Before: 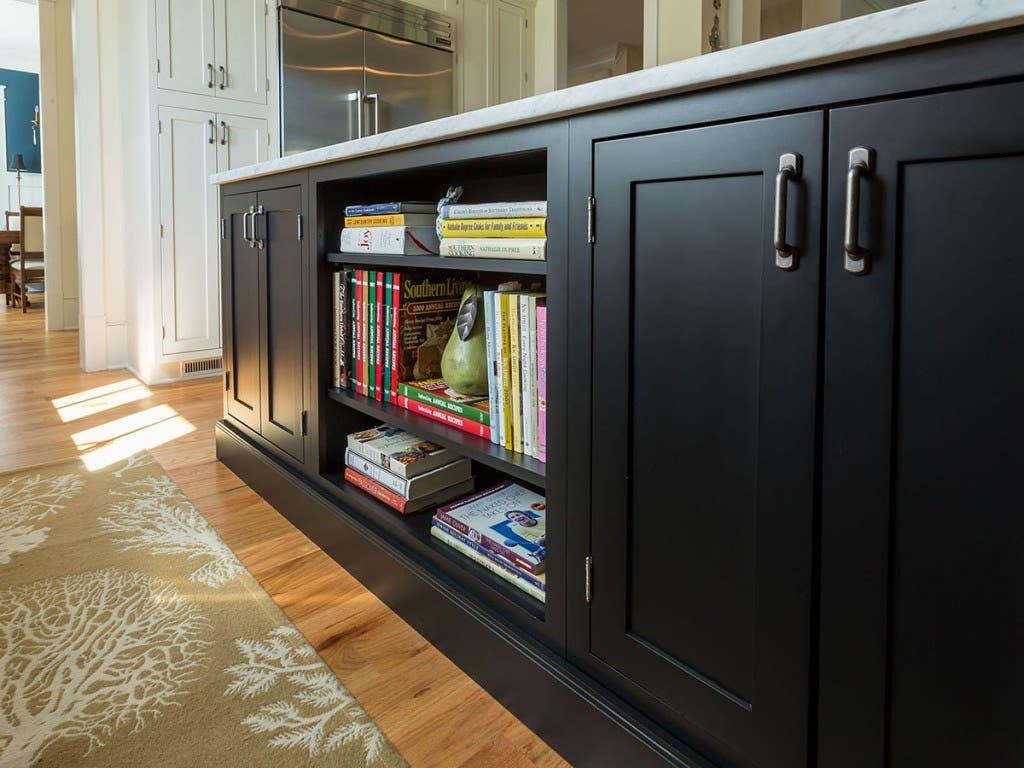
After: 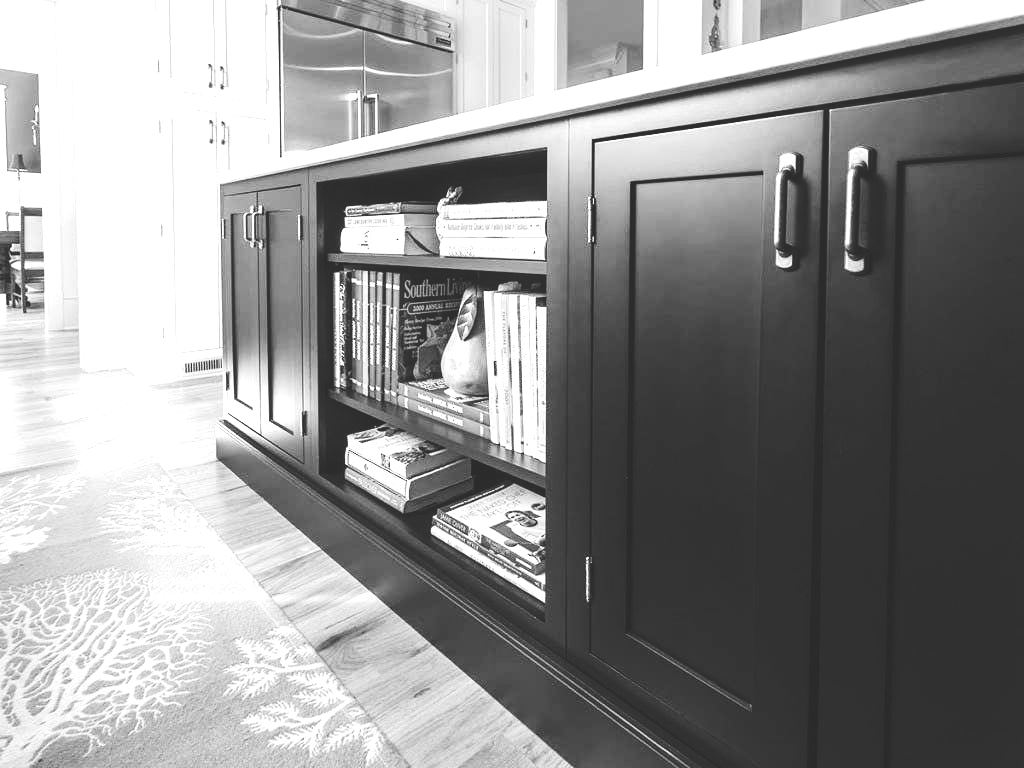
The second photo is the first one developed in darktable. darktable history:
tone curve: curves: ch0 [(0, 0) (0.003, 0.169) (0.011, 0.173) (0.025, 0.177) (0.044, 0.184) (0.069, 0.191) (0.1, 0.199) (0.136, 0.206) (0.177, 0.221) (0.224, 0.248) (0.277, 0.284) (0.335, 0.344) (0.399, 0.413) (0.468, 0.497) (0.543, 0.594) (0.623, 0.691) (0.709, 0.779) (0.801, 0.868) (0.898, 0.931) (1, 1)], preserve colors none
exposure: black level correction 0, exposure 1.4 EV, compensate highlight preservation false
monochrome: on, module defaults
